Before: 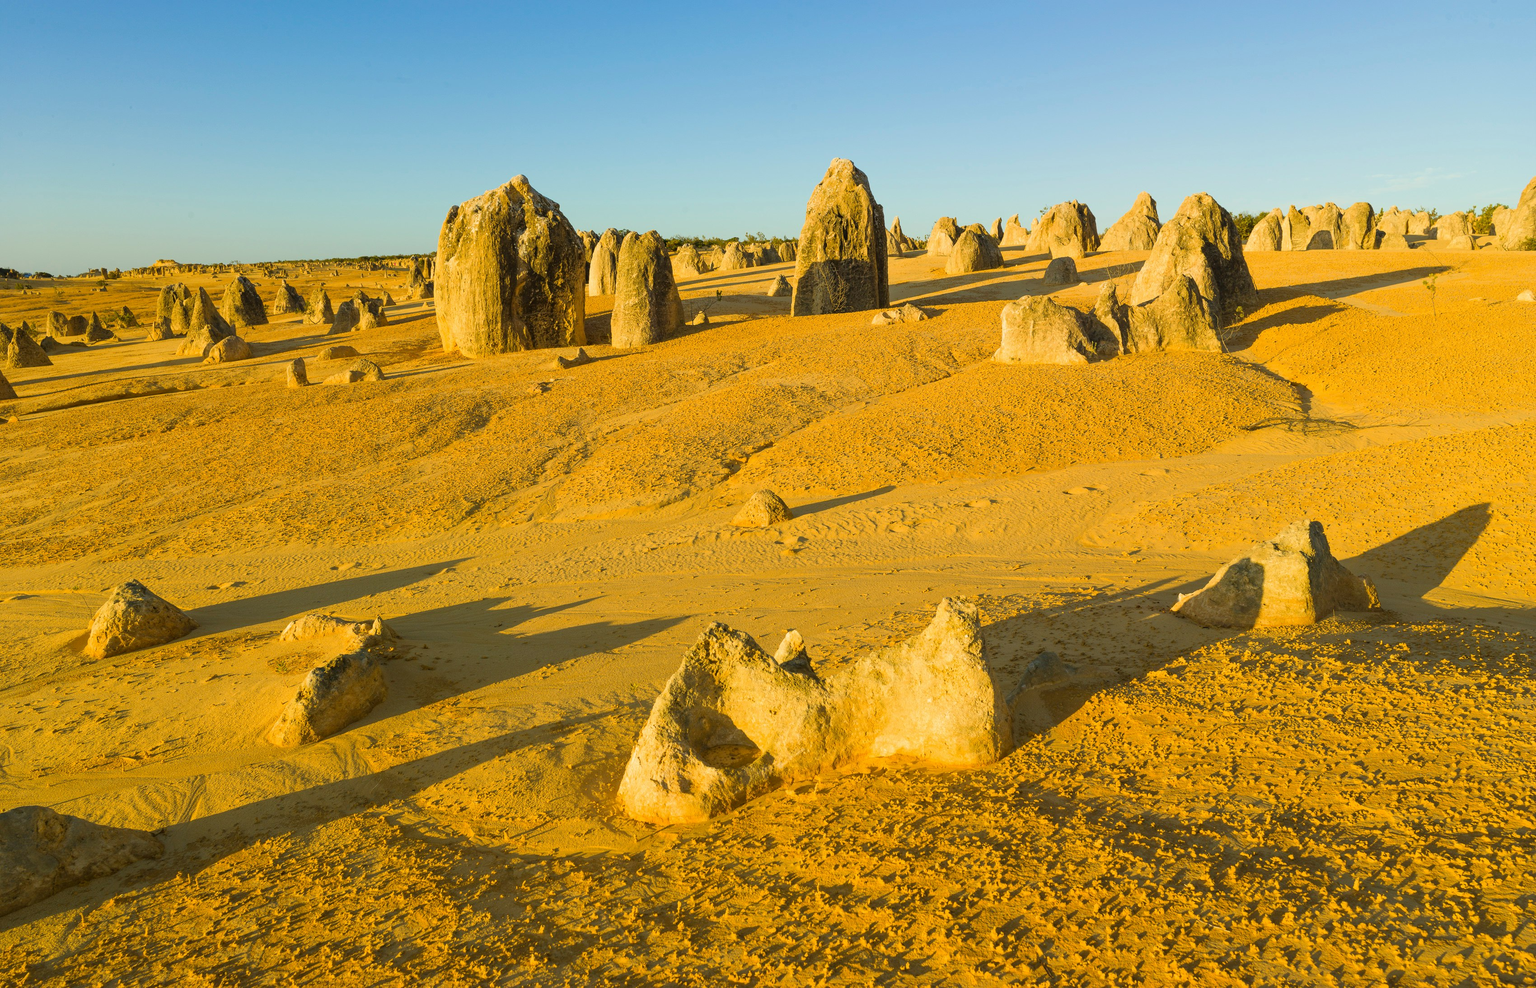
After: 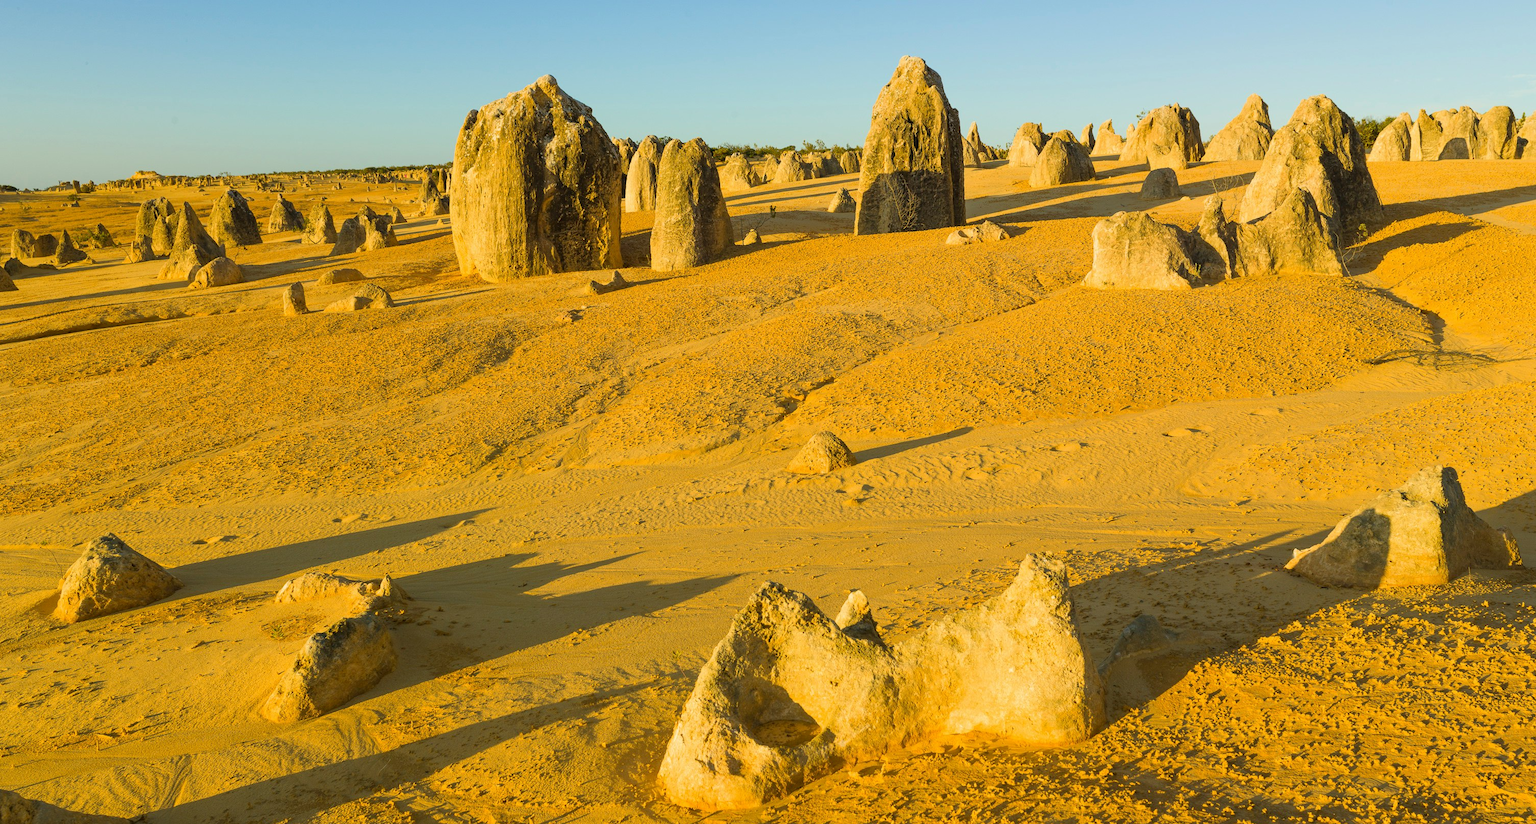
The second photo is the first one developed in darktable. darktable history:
crop and rotate: left 2.414%, top 11.038%, right 9.302%, bottom 15.263%
